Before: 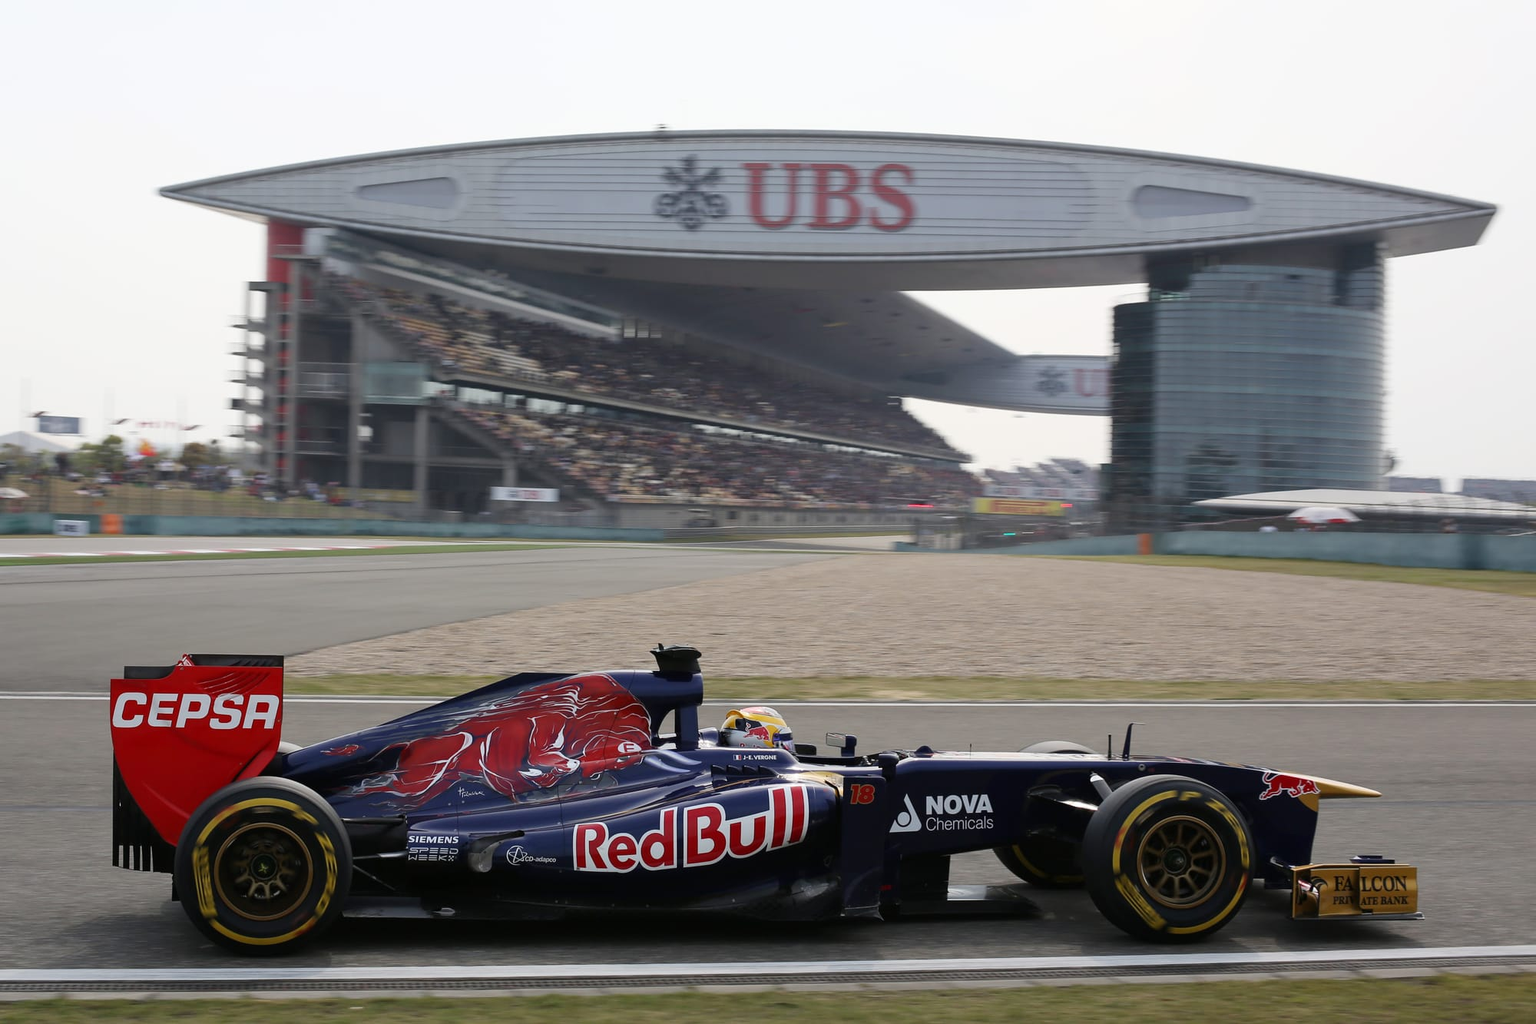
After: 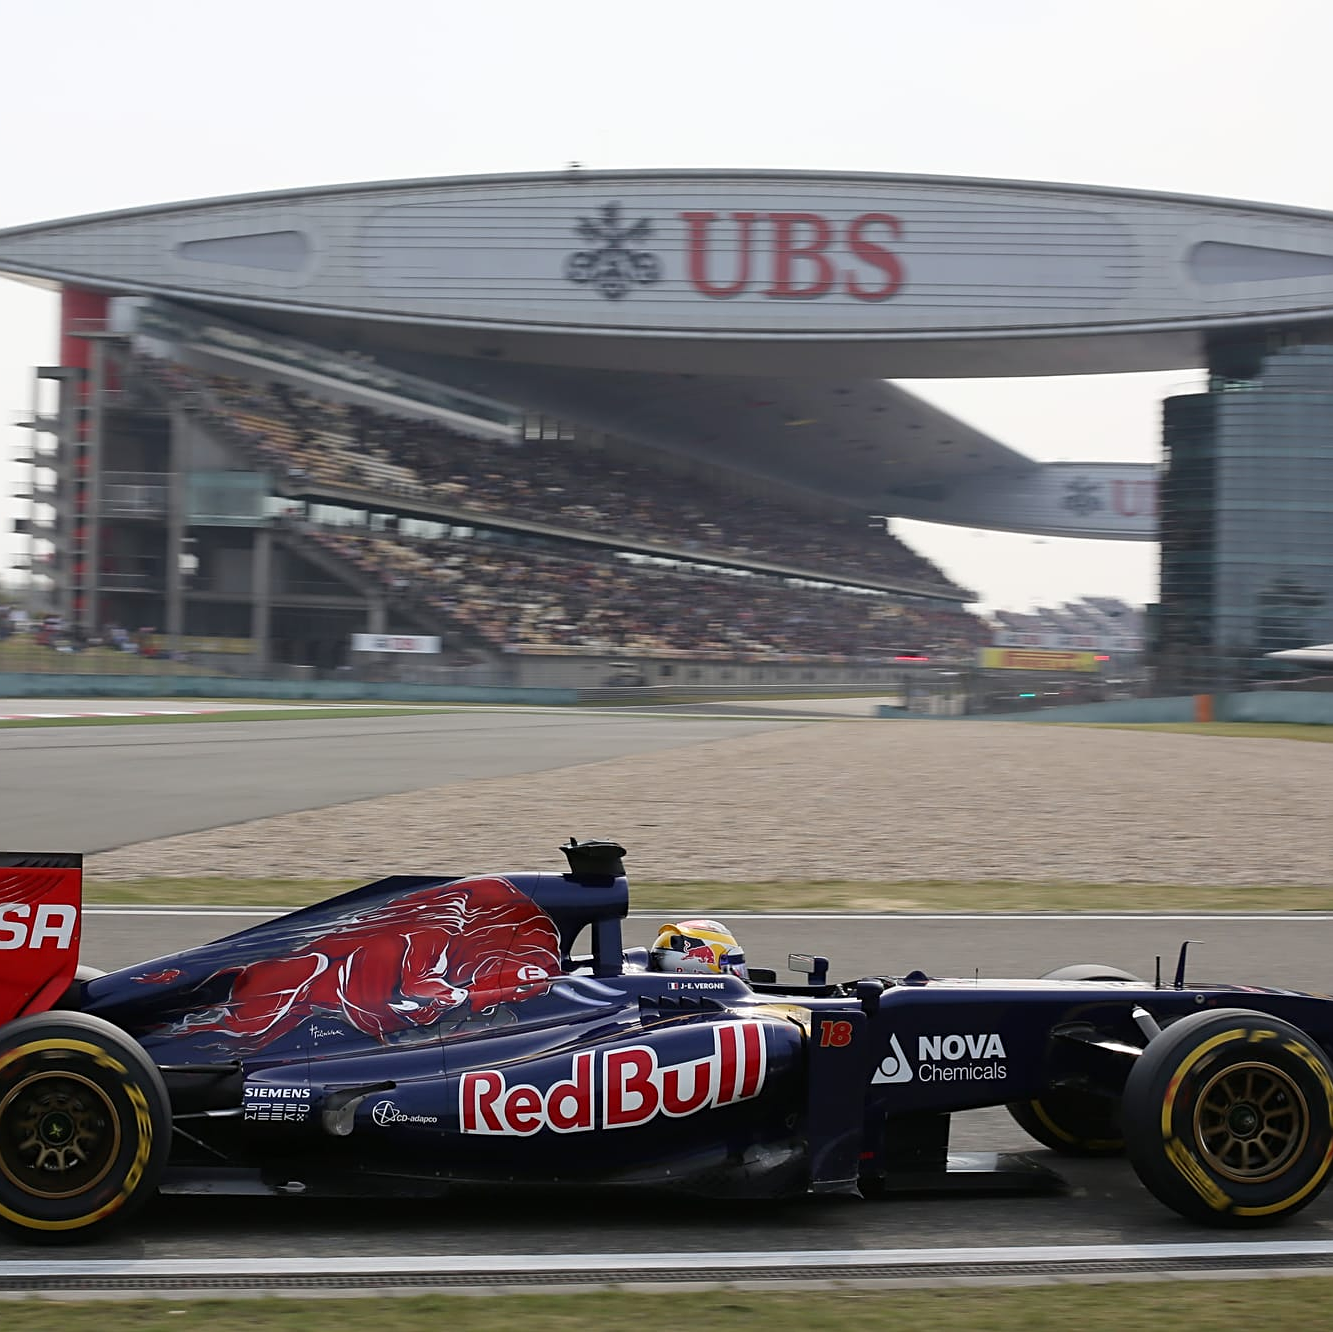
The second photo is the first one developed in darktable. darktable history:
sharpen: radius 2.529, amount 0.323
crop and rotate: left 14.385%, right 18.948%
